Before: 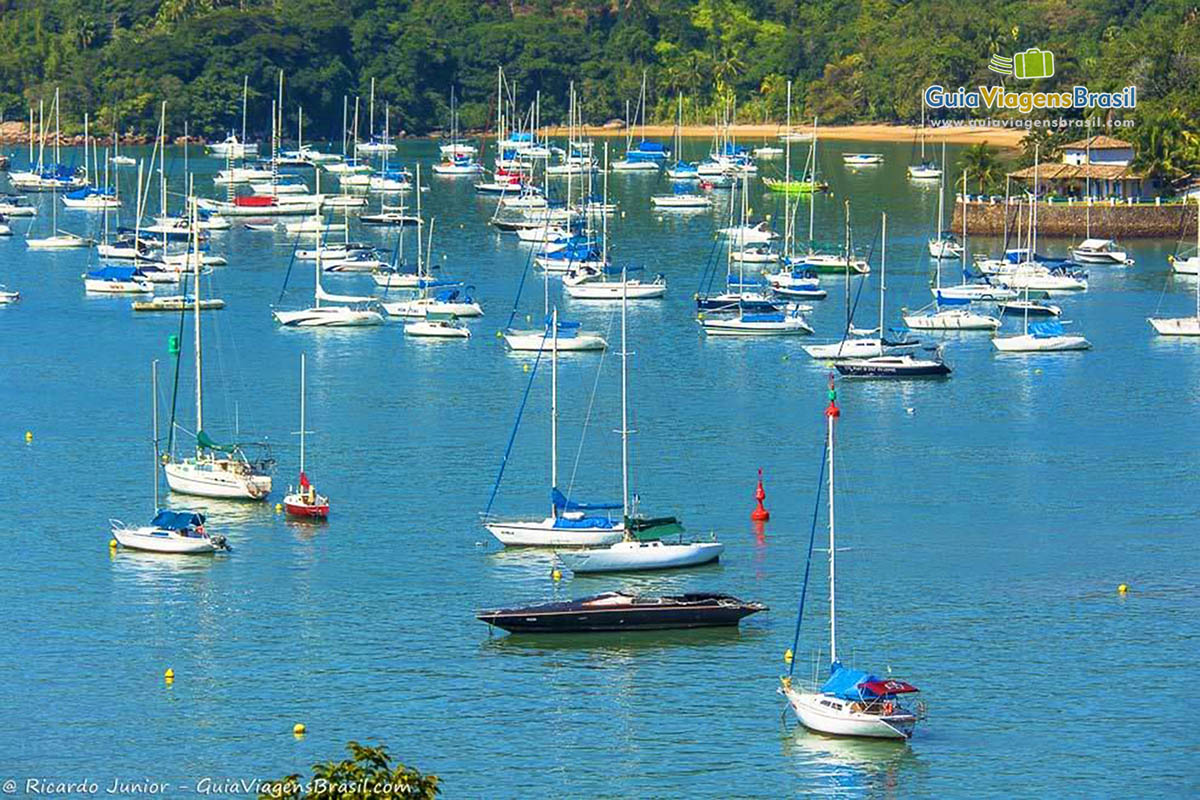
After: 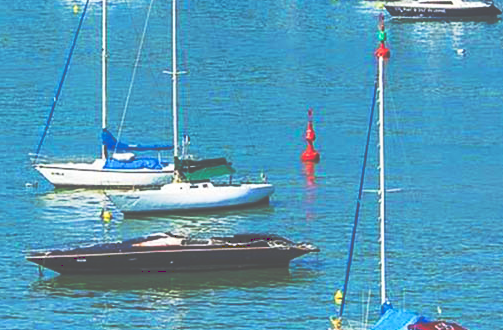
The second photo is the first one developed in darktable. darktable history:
tone curve: curves: ch0 [(0, 0) (0.003, 0.319) (0.011, 0.319) (0.025, 0.323) (0.044, 0.323) (0.069, 0.327) (0.1, 0.33) (0.136, 0.338) (0.177, 0.348) (0.224, 0.361) (0.277, 0.374) (0.335, 0.398) (0.399, 0.444) (0.468, 0.516) (0.543, 0.595) (0.623, 0.694) (0.709, 0.793) (0.801, 0.883) (0.898, 0.942) (1, 1)], preserve colors none
crop: left 37.533%, top 44.911%, right 20.547%, bottom 13.836%
